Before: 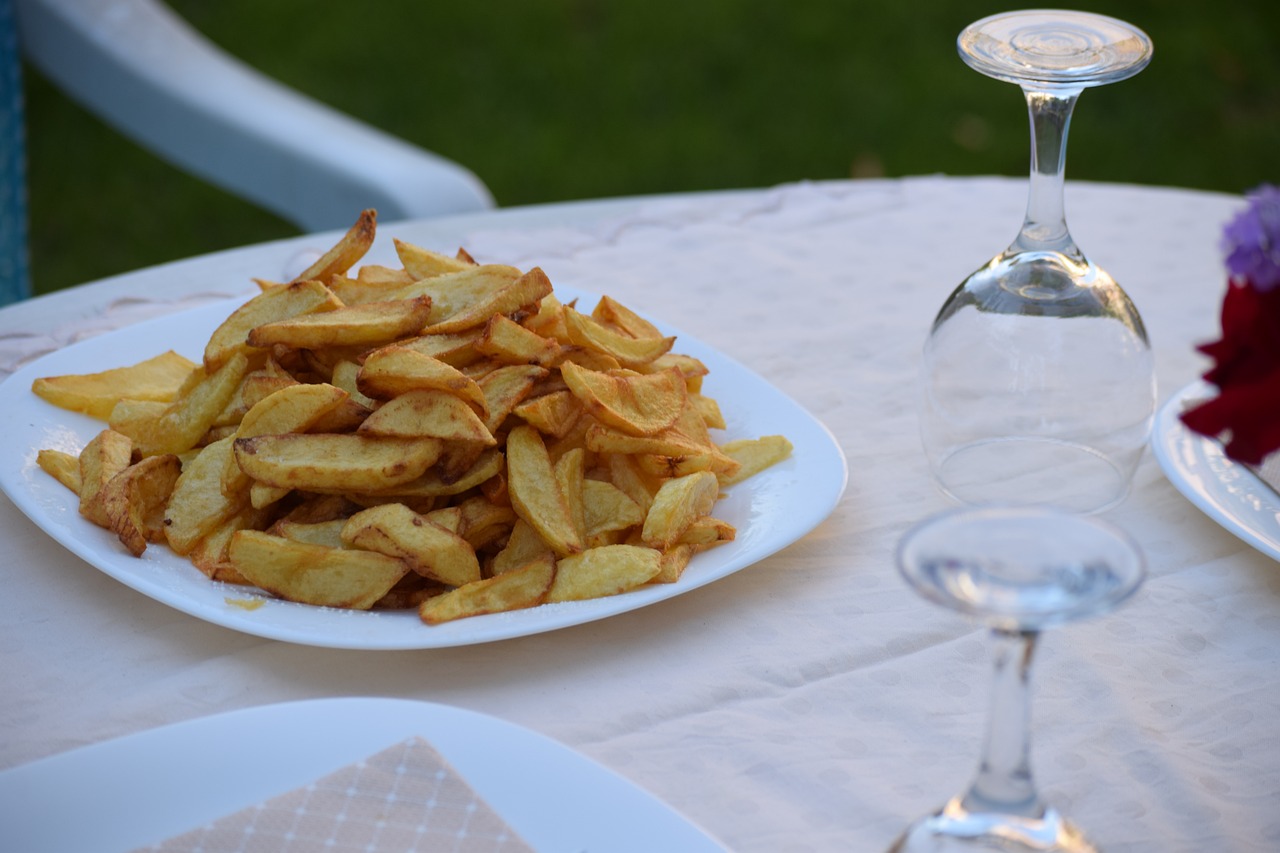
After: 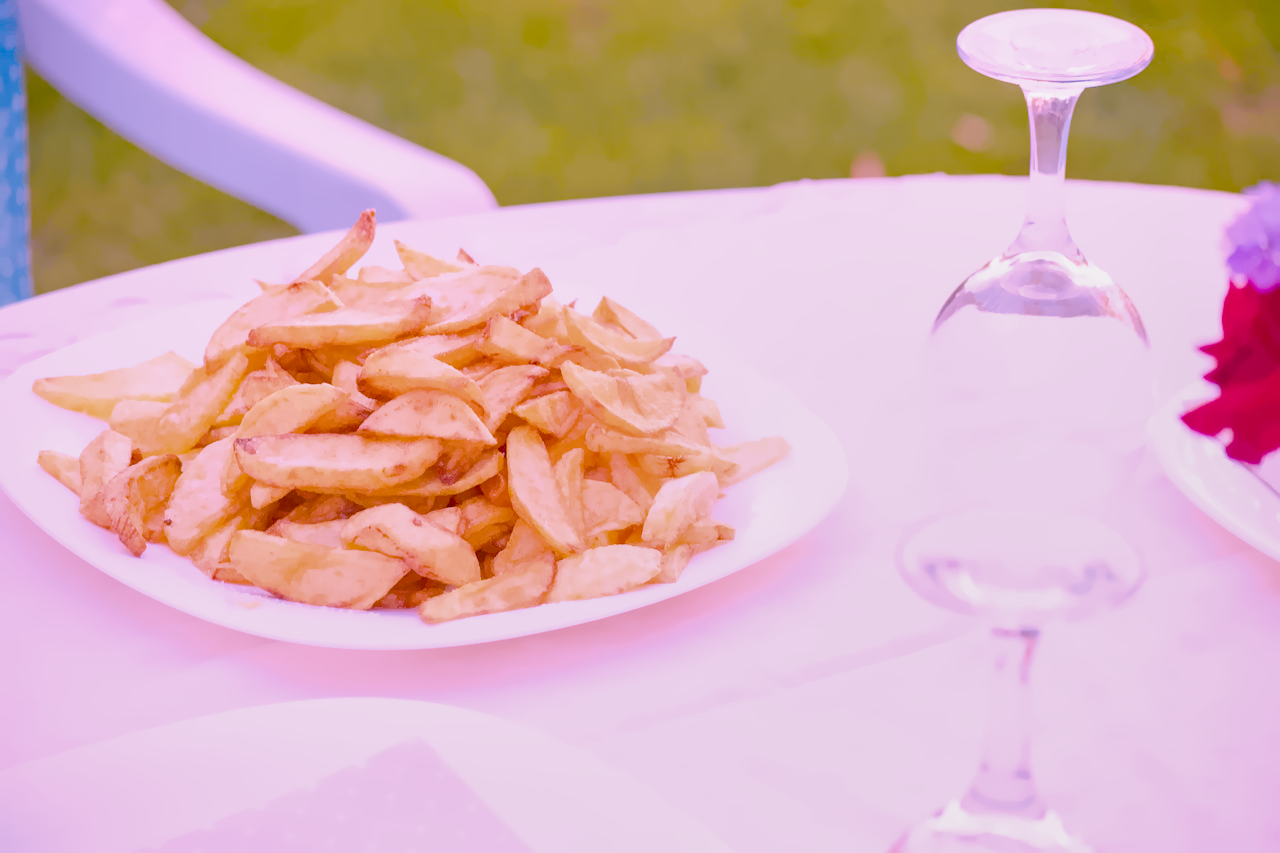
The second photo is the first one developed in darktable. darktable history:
filmic rgb "scene-referred default": black relative exposure -7.65 EV, white relative exposure 4.56 EV, hardness 3.61
raw chromatic aberrations: on, module defaults
color balance rgb: perceptual saturation grading › global saturation 25%, global vibrance 20%
highlight reconstruction: method reconstruct color, iterations 1, diameter of reconstruction 64 px
hot pixels: on, module defaults
lens correction: scale 1.01, crop 1, focal 85, aperture 2.8, distance 7.77, camera "Canon EOS RP", lens "Canon RF 85mm F2 MACRO IS STM"
tone equalizer "mask blending: all purposes": on, module defaults
exposure: black level correction 0.001, exposure 0.955 EV, compensate exposure bias true, compensate highlight preservation false
haze removal: compatibility mode true, adaptive false
tone curve: curves: ch0 [(0, 0) (0.915, 0.89) (1, 1)]
shadows and highlights: shadows 25, highlights -25
white balance: red 1.865, blue 1.754
denoise (profiled): preserve shadows 1.11, scattering 0.121, a [-1, 0, 0], b [0, 0, 0], y [[0.5 ×7] ×4, [0.507, 0.516, 0.526, 0.531, 0.526, 0.516, 0.507], [0.5 ×7]], compensate highlight preservation false
local contrast: detail 130%
